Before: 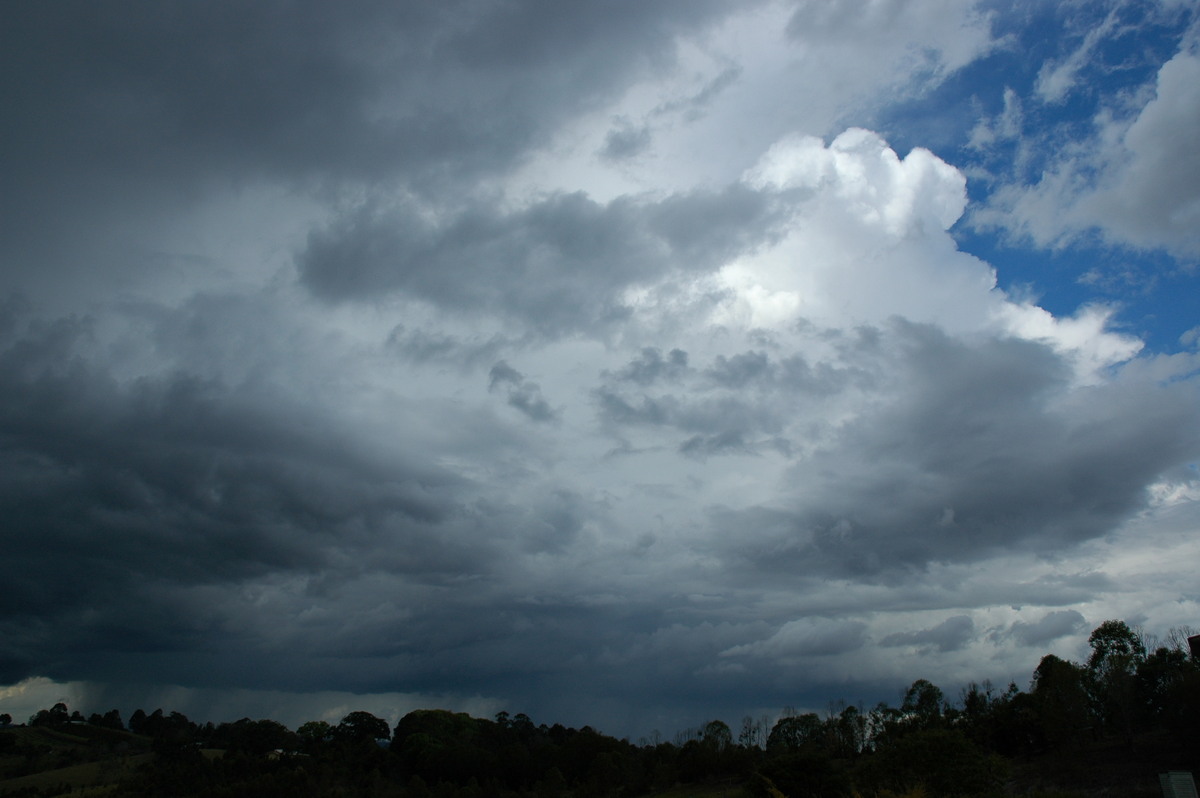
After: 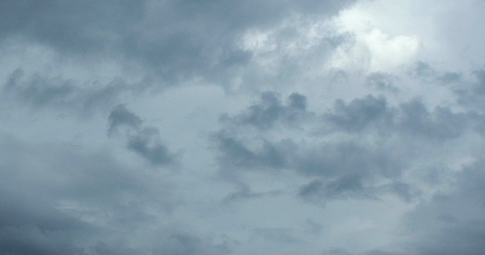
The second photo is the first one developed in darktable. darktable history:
crop: left 31.751%, top 32.172%, right 27.8%, bottom 35.83%
velvia: on, module defaults
